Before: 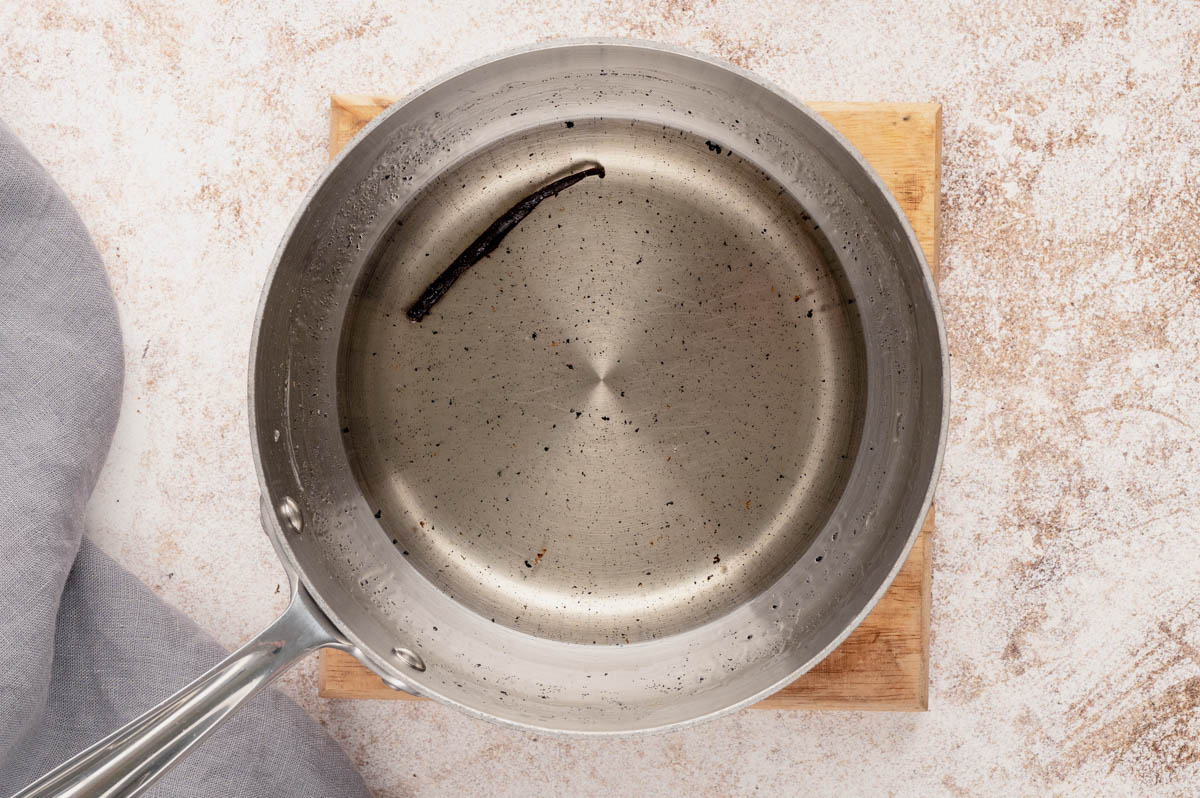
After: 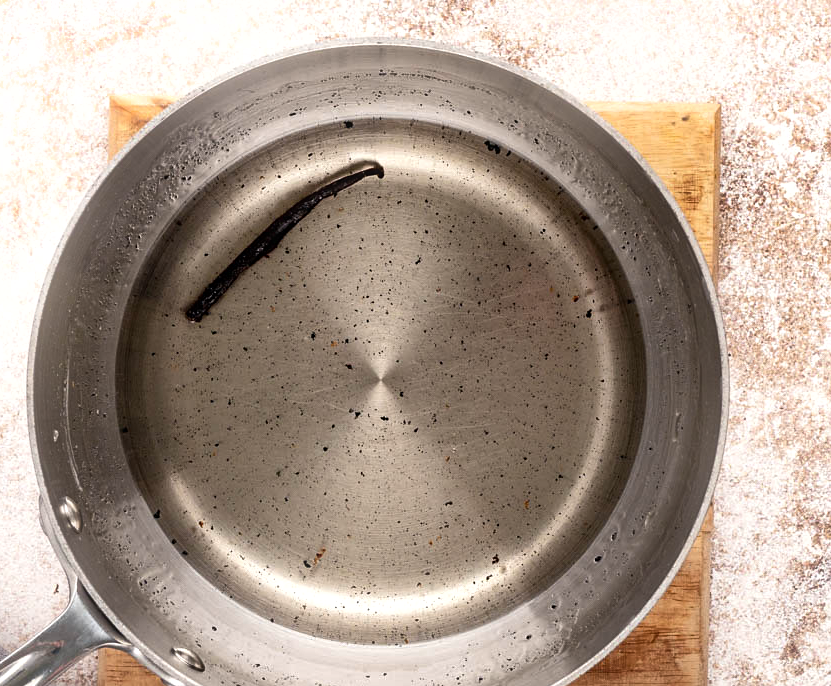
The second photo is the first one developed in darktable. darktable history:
crop: left 18.479%, right 12.2%, bottom 13.971%
bloom: size 9%, threshold 100%, strength 7%
rotate and perspective: automatic cropping original format, crop left 0, crop top 0
sharpen: amount 0.2
shadows and highlights: radius 118.69, shadows 42.21, highlights -61.56, soften with gaussian
tone equalizer: -8 EV -0.417 EV, -7 EV -0.389 EV, -6 EV -0.333 EV, -5 EV -0.222 EV, -3 EV 0.222 EV, -2 EV 0.333 EV, -1 EV 0.389 EV, +0 EV 0.417 EV, edges refinement/feathering 500, mask exposure compensation -1.57 EV, preserve details no
